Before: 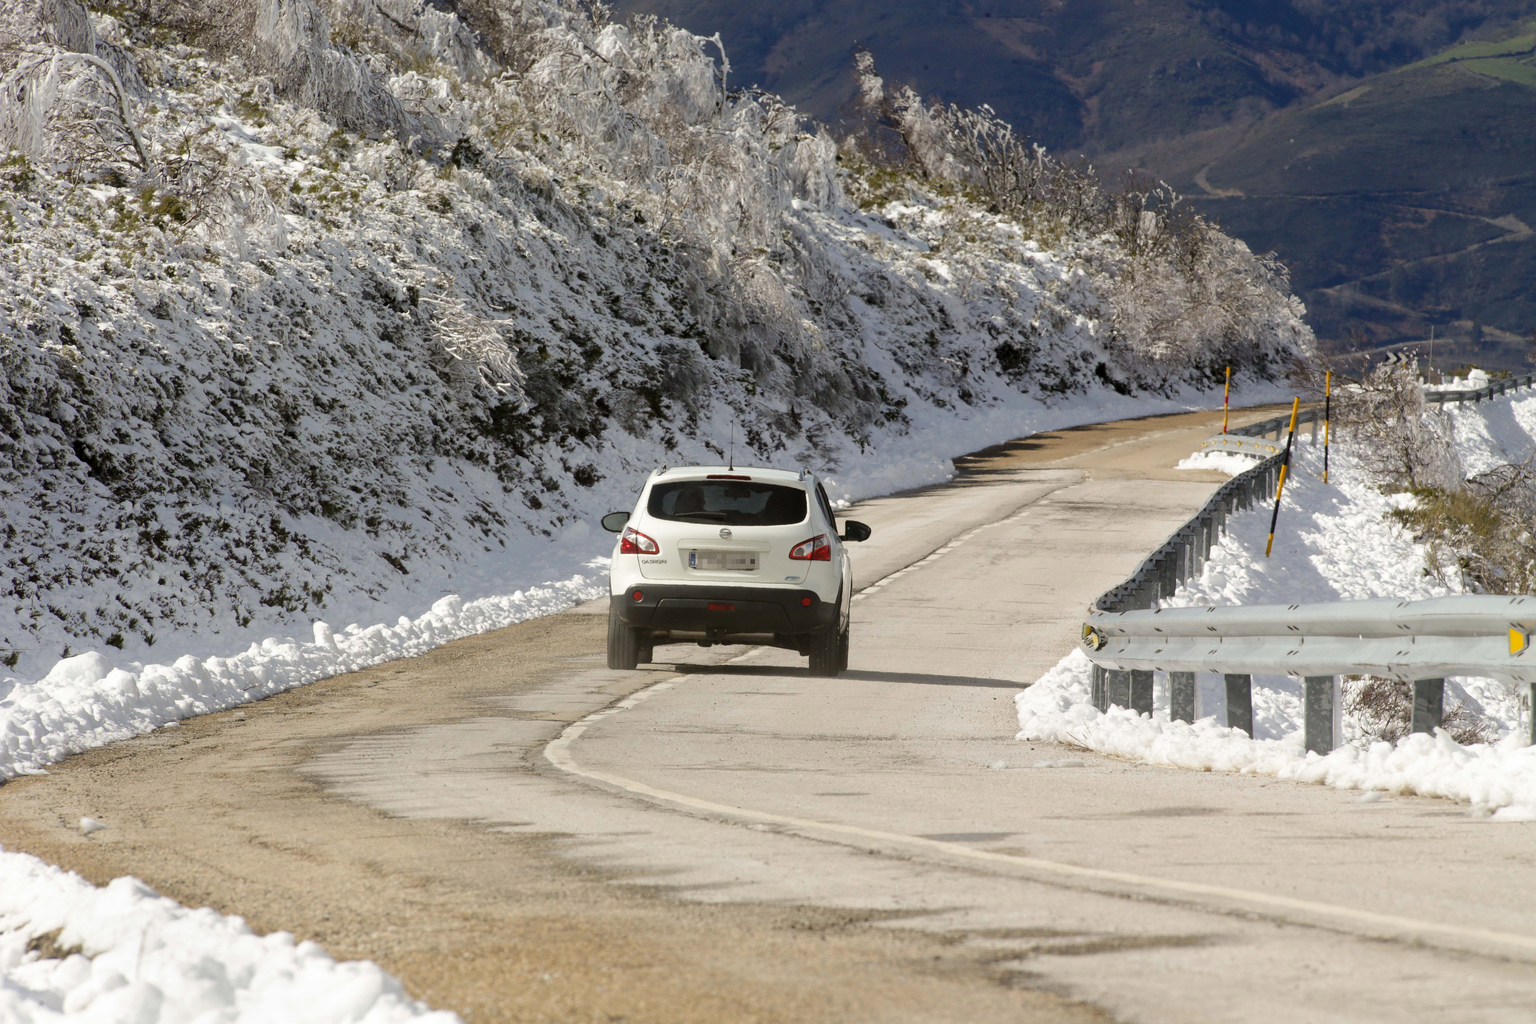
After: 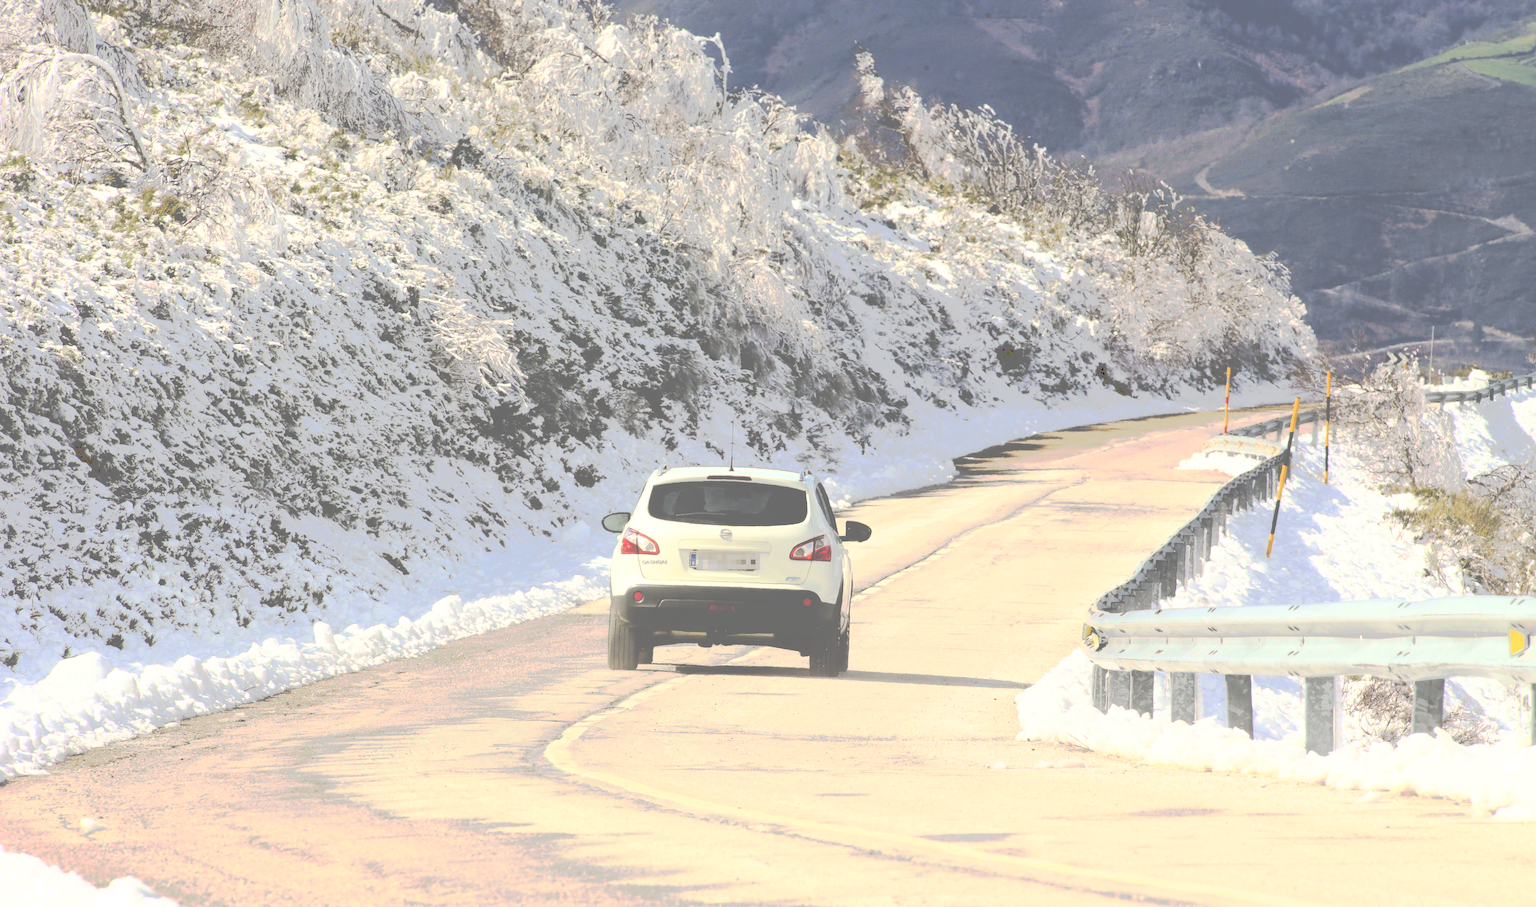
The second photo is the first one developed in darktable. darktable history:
crop and rotate: top 0%, bottom 11.407%
exposure: exposure 0.232 EV, compensate highlight preservation false
tone curve: curves: ch0 [(0, 0) (0.003, 0.449) (0.011, 0.449) (0.025, 0.449) (0.044, 0.45) (0.069, 0.453) (0.1, 0.453) (0.136, 0.455) (0.177, 0.458) (0.224, 0.462) (0.277, 0.47) (0.335, 0.491) (0.399, 0.522) (0.468, 0.561) (0.543, 0.619) (0.623, 0.69) (0.709, 0.756) (0.801, 0.802) (0.898, 0.825) (1, 1)], preserve colors none
base curve: curves: ch0 [(0, 0) (0.012, 0.01) (0.073, 0.168) (0.31, 0.711) (0.645, 0.957) (1, 1)]
